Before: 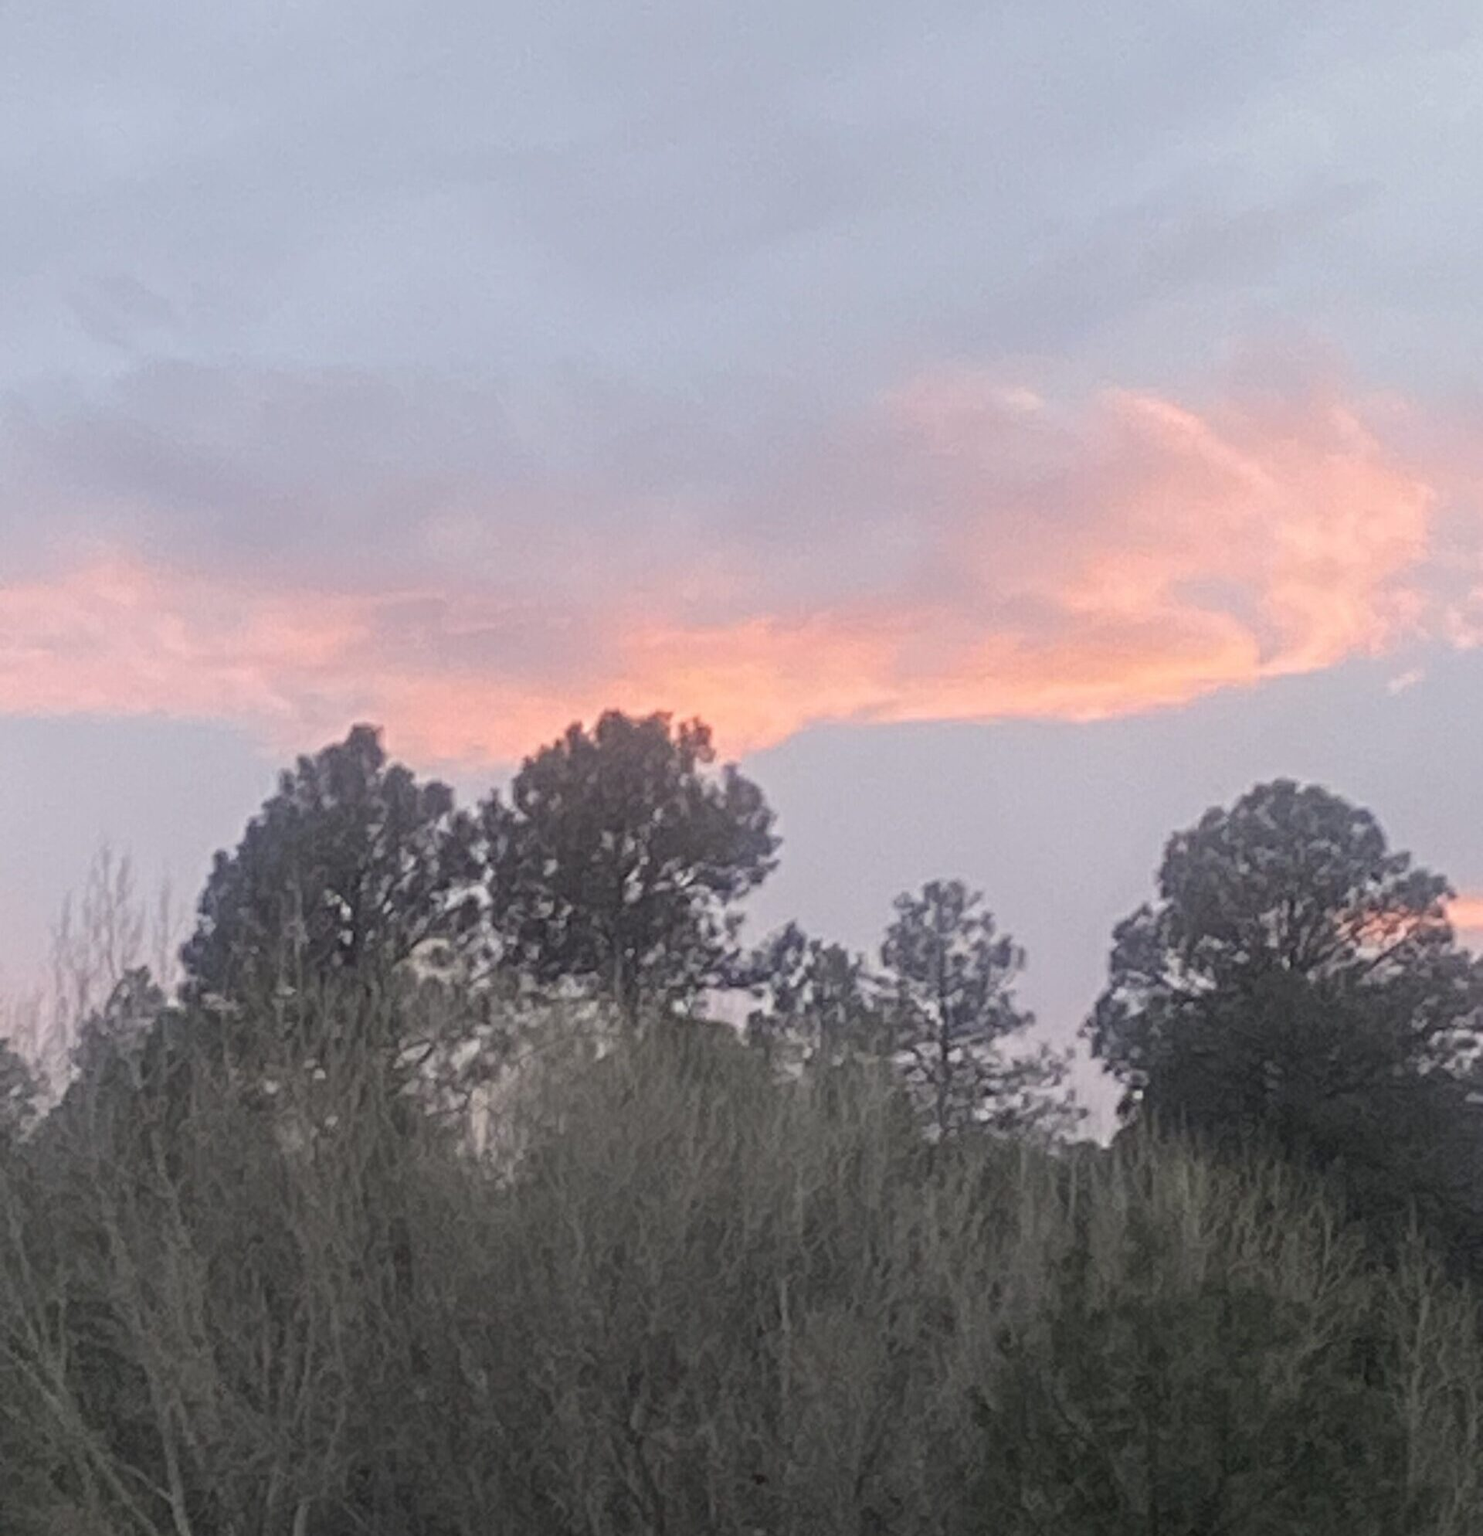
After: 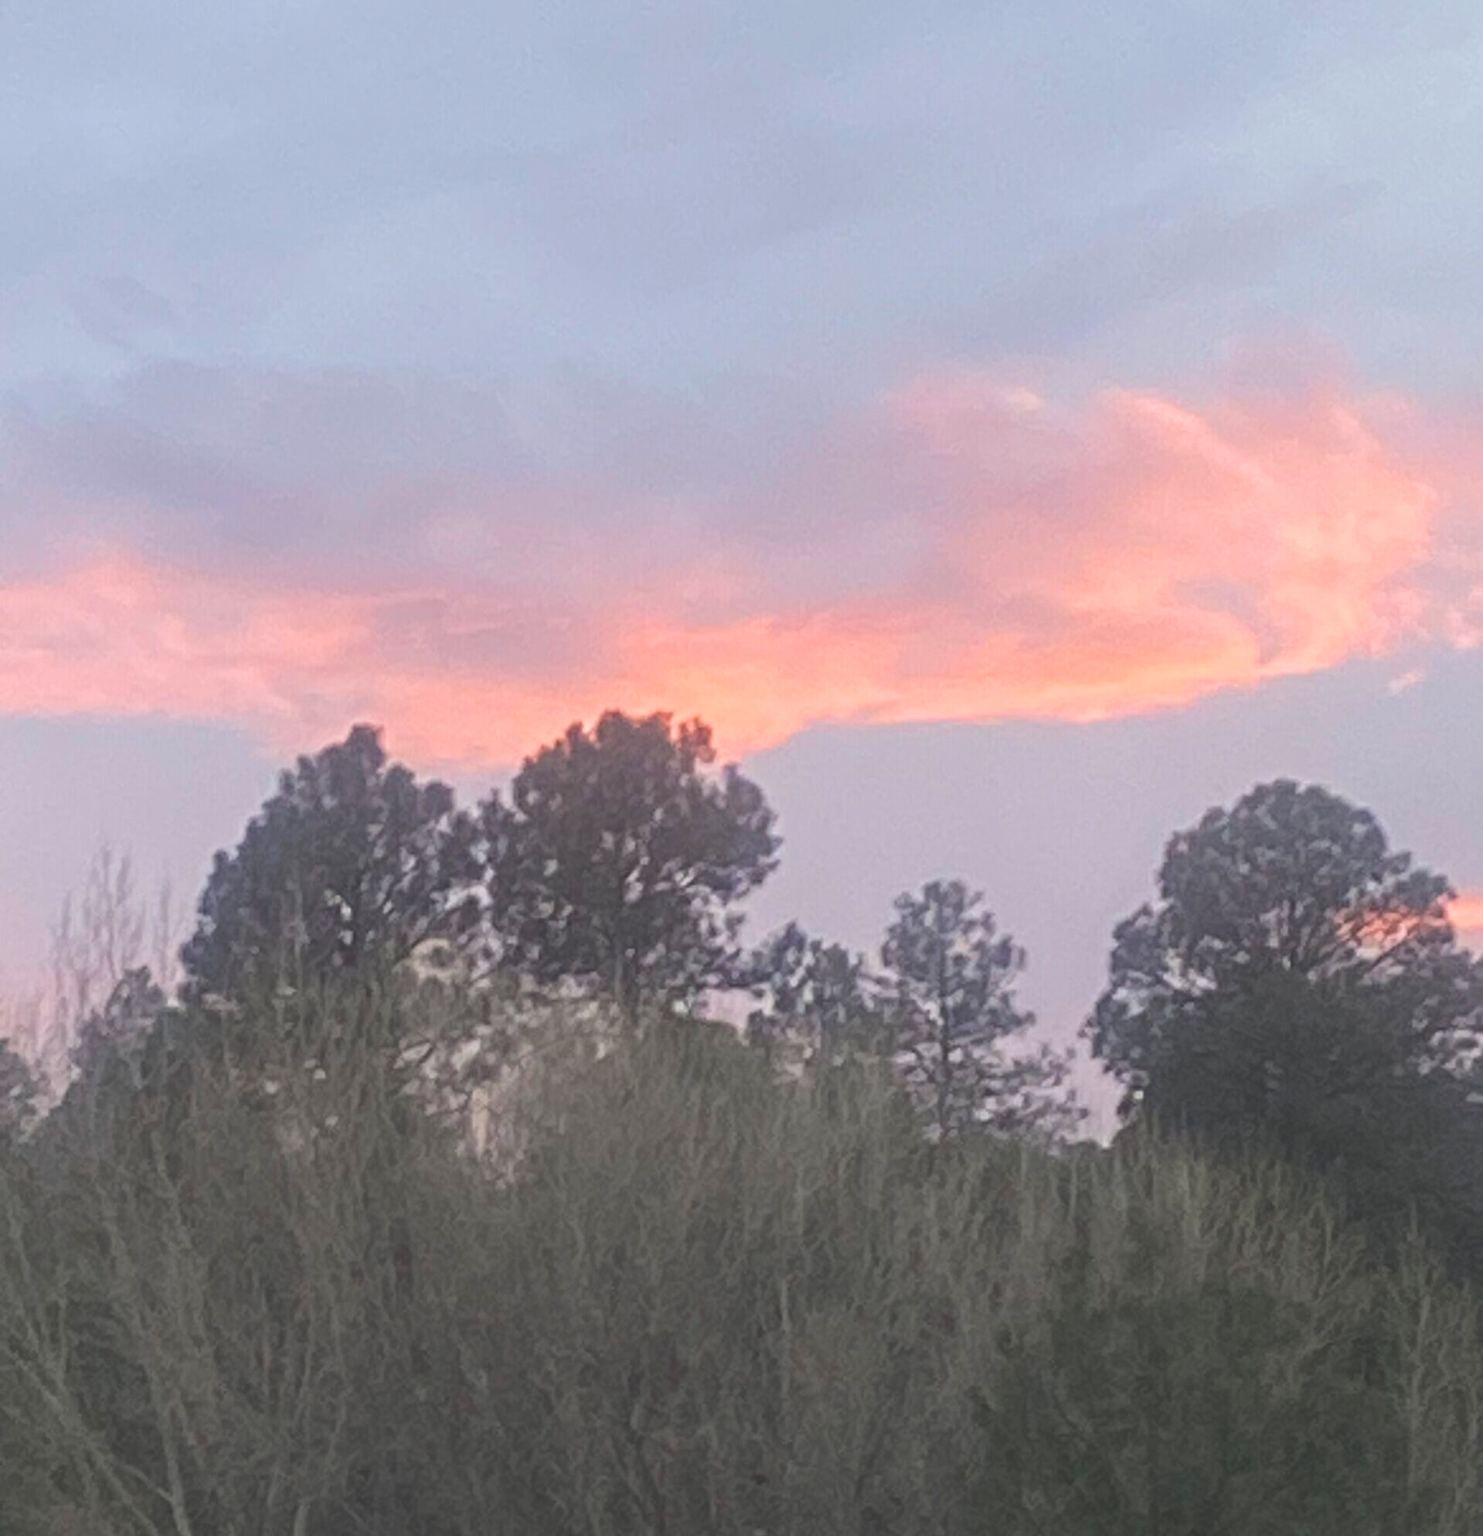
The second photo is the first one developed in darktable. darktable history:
exposure: black level correction -0.028, compensate highlight preservation false
velvia: on, module defaults
